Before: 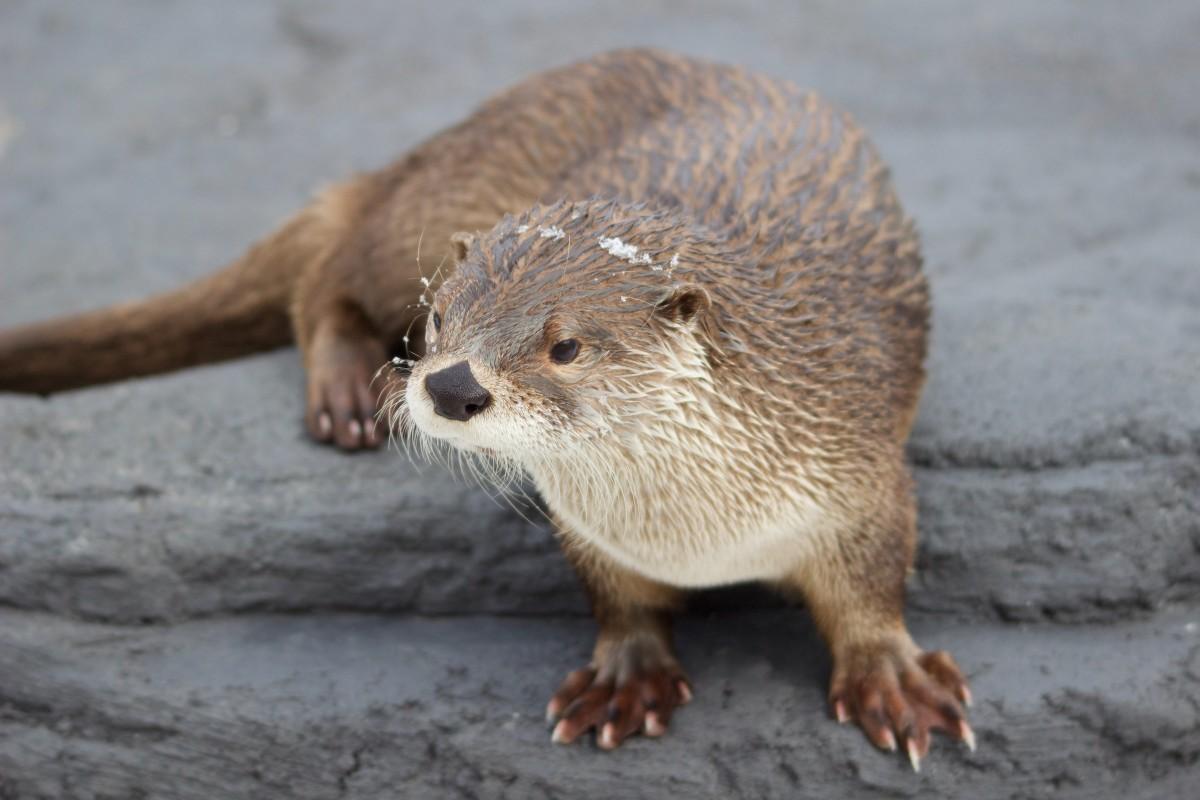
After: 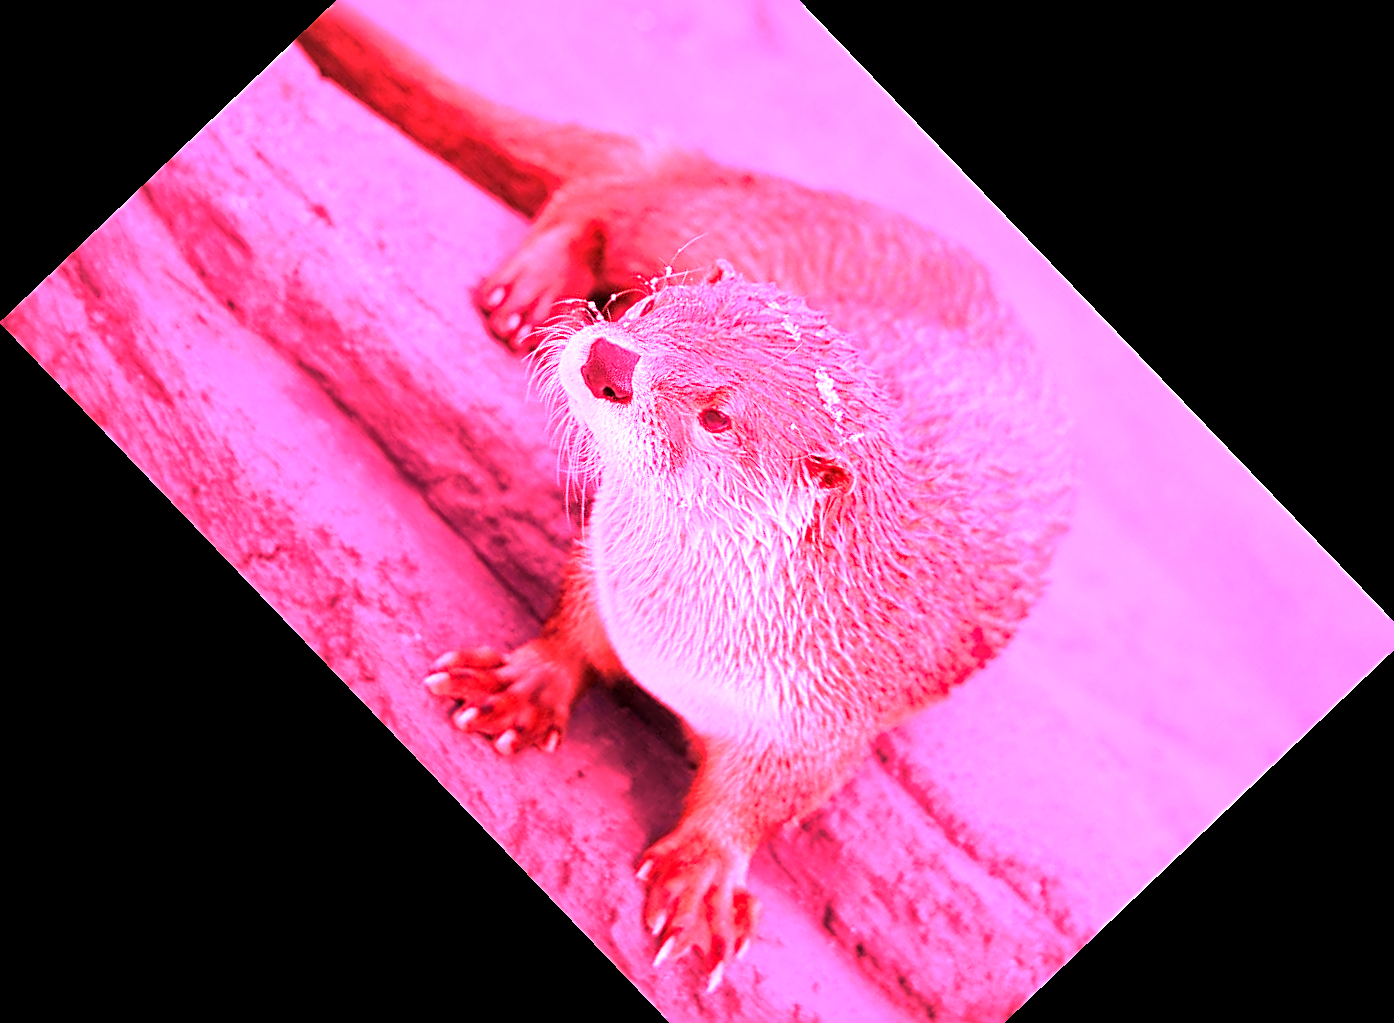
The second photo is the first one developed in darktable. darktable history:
local contrast: mode bilateral grid, contrast 20, coarseness 50, detail 144%, midtone range 0.2
white balance: red 4.26, blue 1.802
sharpen: on, module defaults
crop and rotate: angle -46.26°, top 16.234%, right 0.912%, bottom 11.704%
